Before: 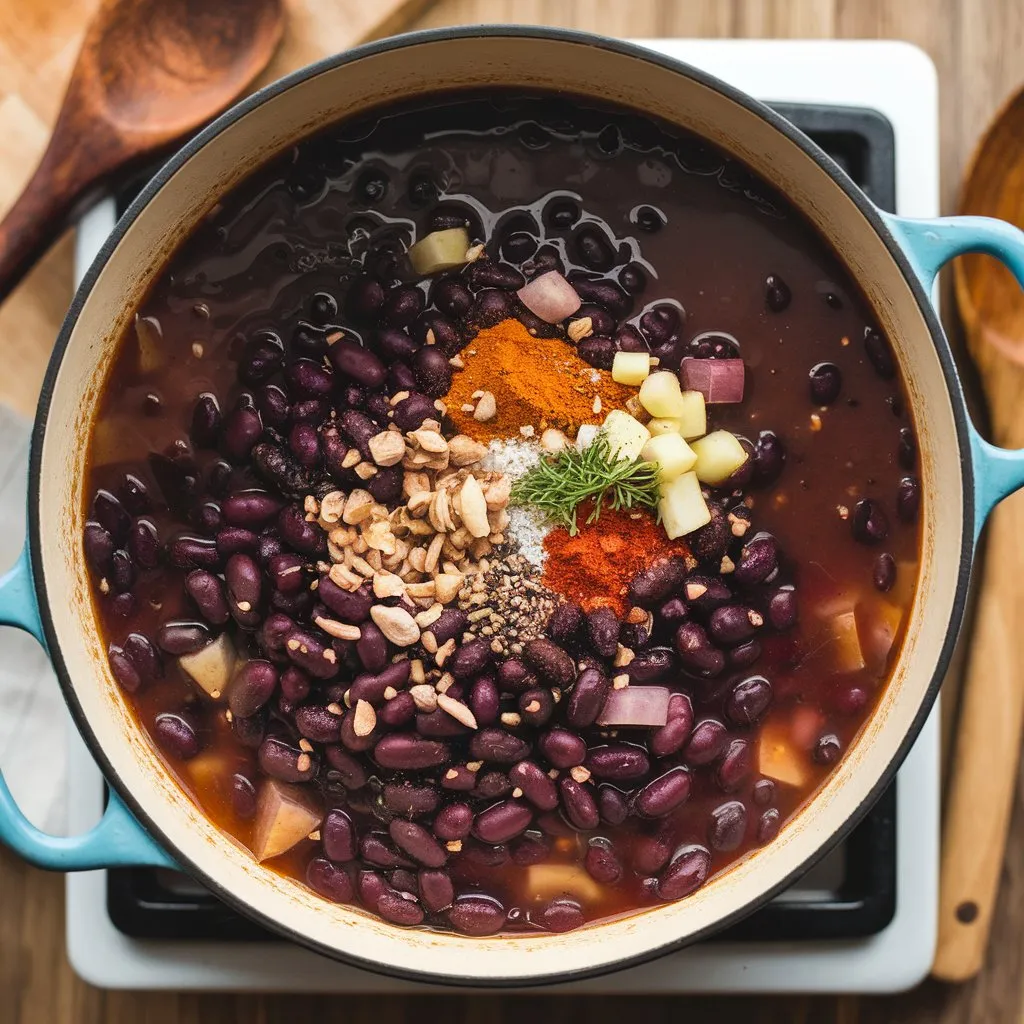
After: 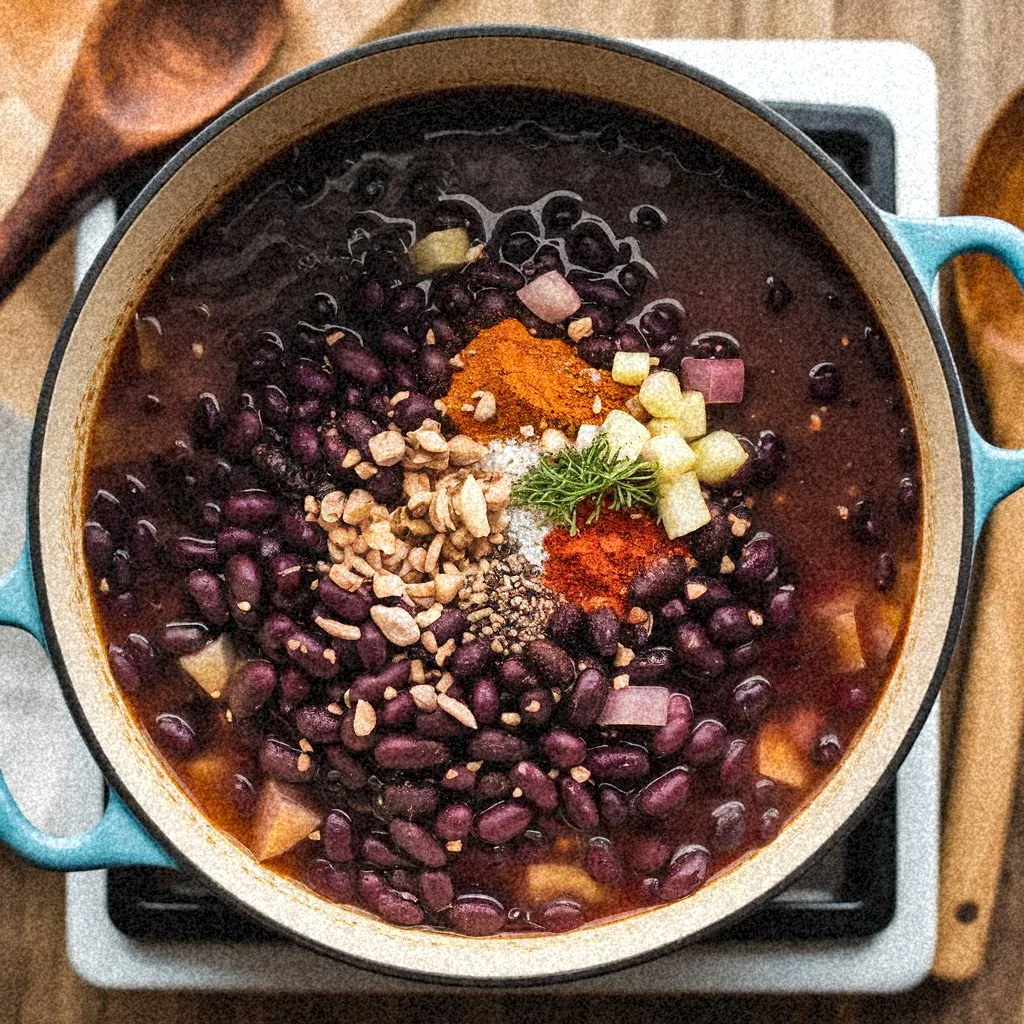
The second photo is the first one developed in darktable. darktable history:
grain: coarseness 46.9 ISO, strength 50.21%, mid-tones bias 0%
local contrast: mode bilateral grid, contrast 20, coarseness 50, detail 150%, midtone range 0.2
